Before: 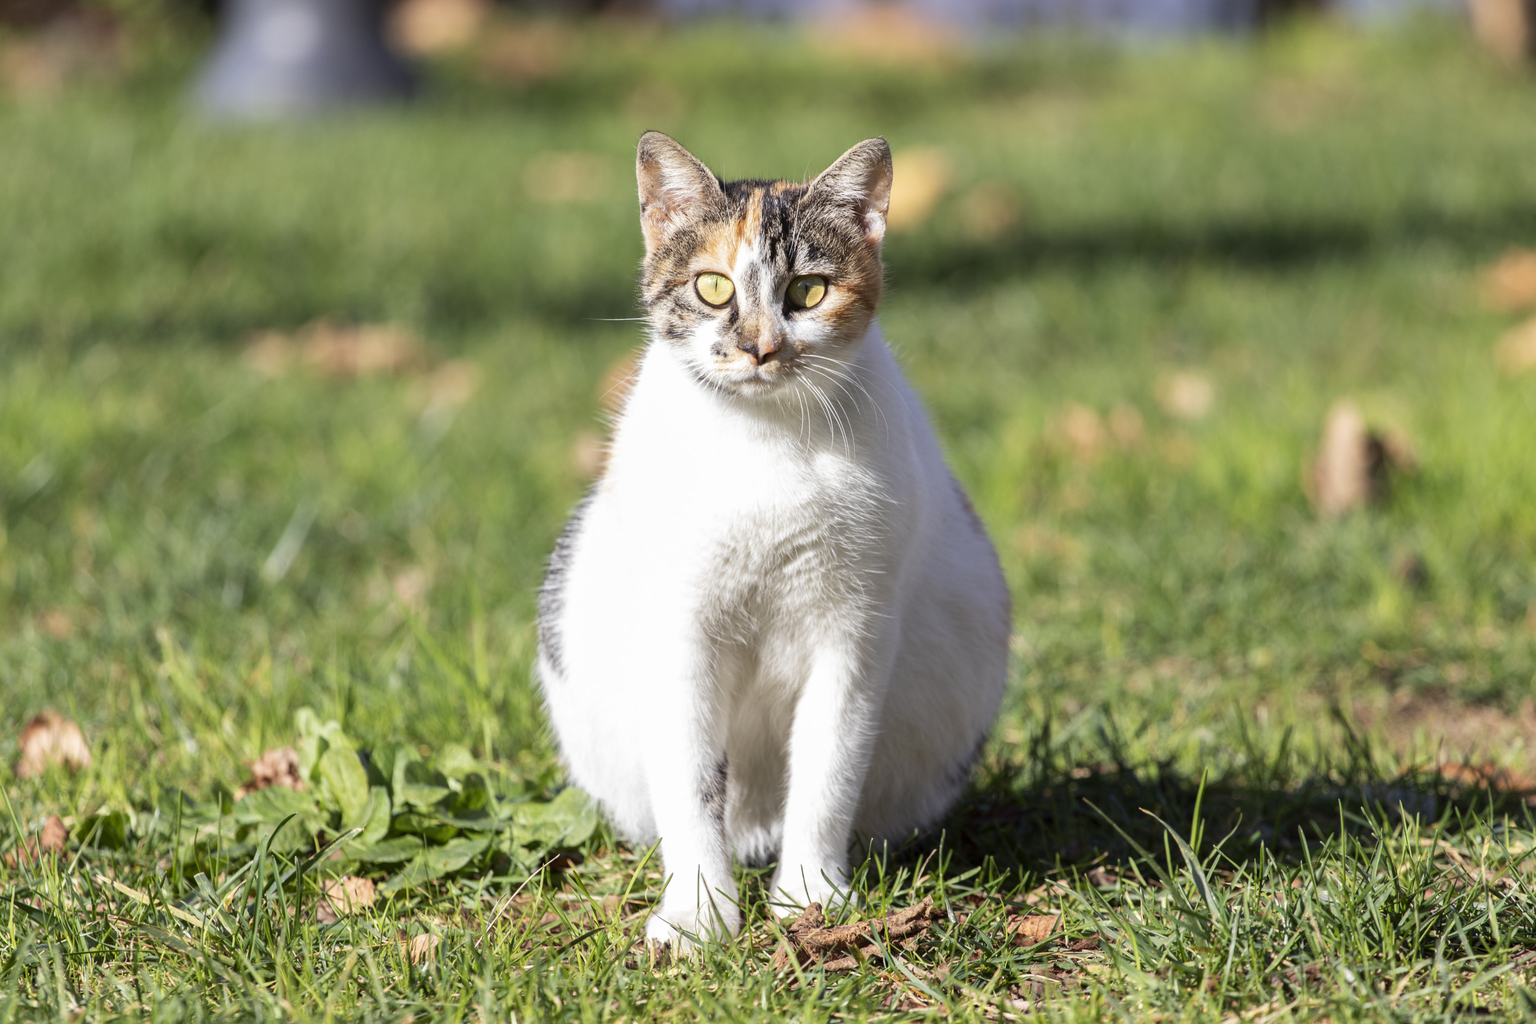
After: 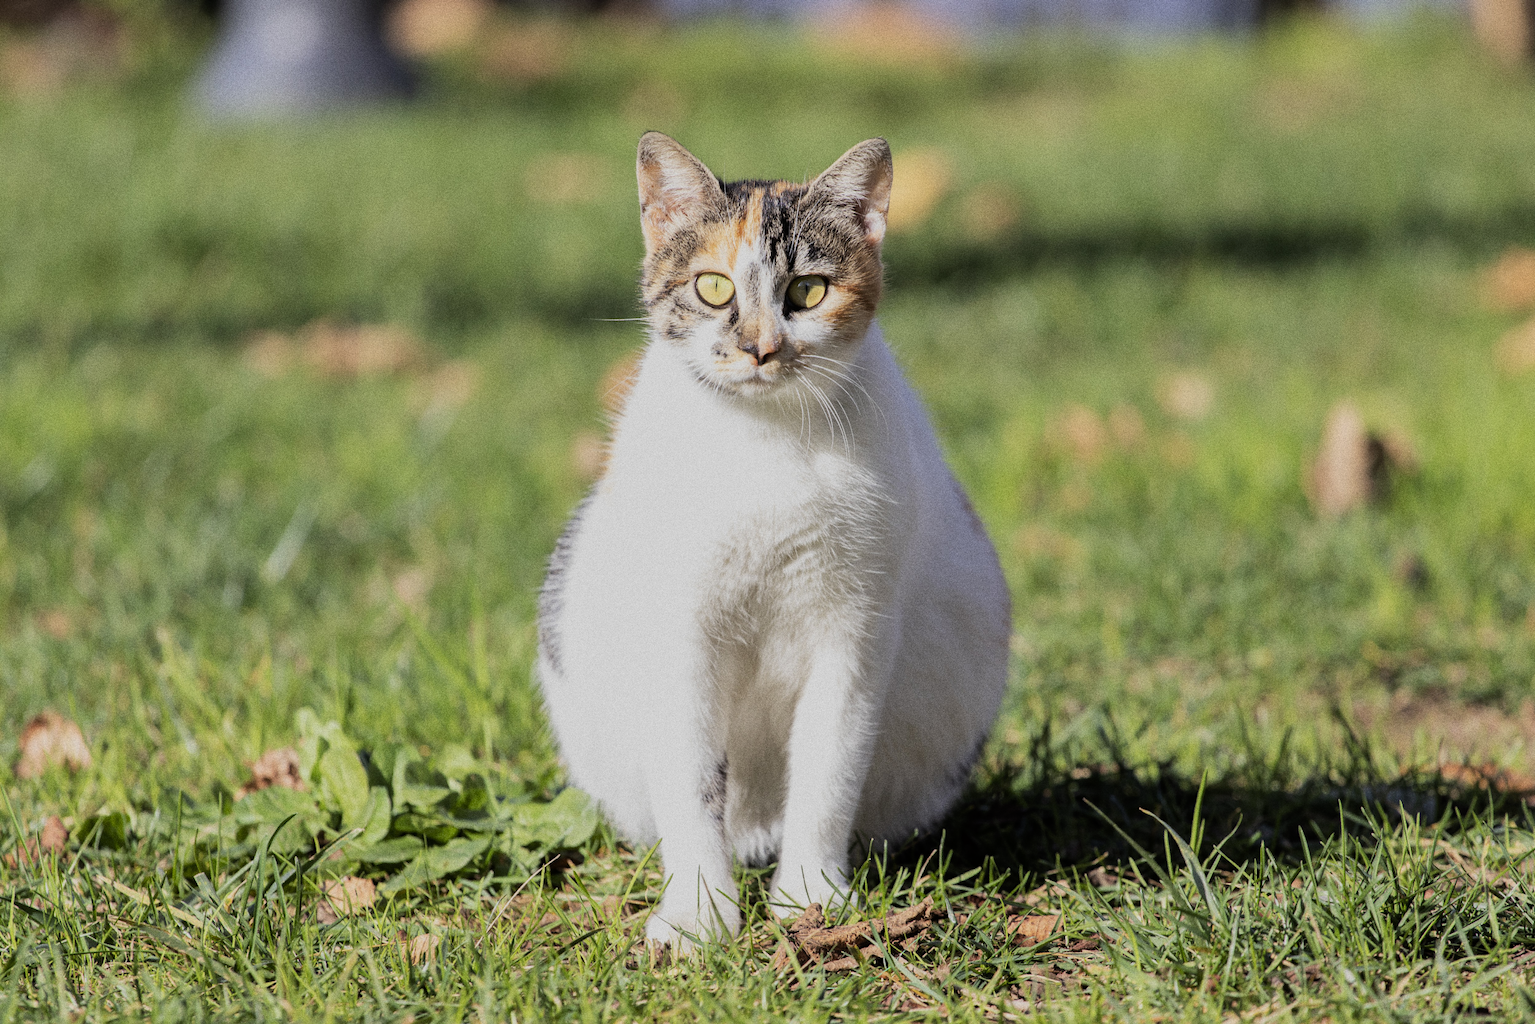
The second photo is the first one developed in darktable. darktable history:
filmic rgb: black relative exposure -7.65 EV, white relative exposure 4.56 EV, hardness 3.61, color science v6 (2022)
grain: coarseness 0.09 ISO, strength 40%
shadows and highlights: radius 125.46, shadows 21.19, highlights -21.19, low approximation 0.01
tone equalizer: on, module defaults
